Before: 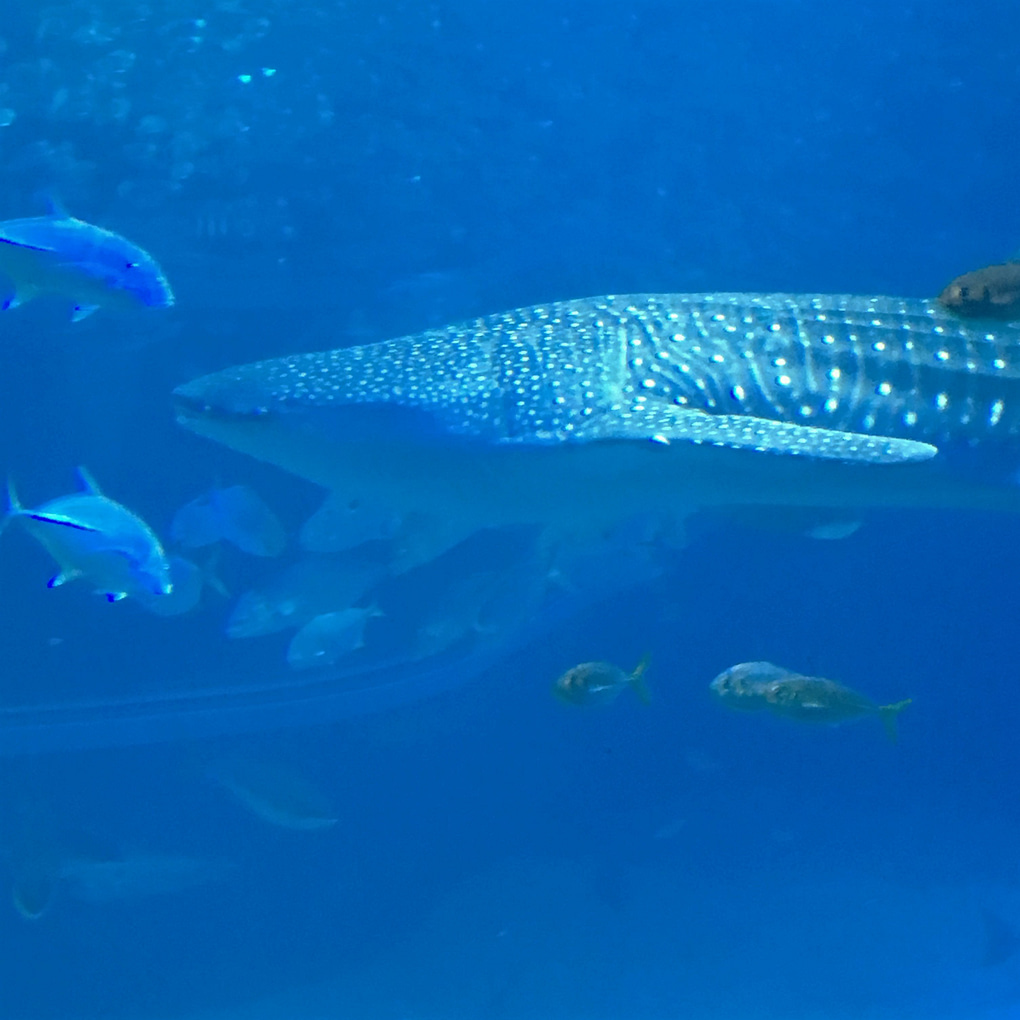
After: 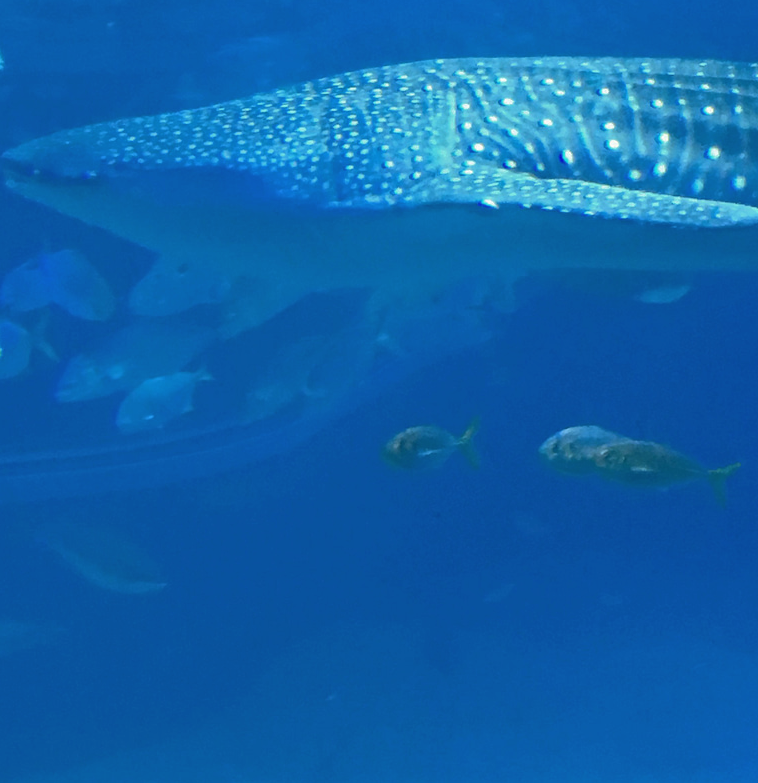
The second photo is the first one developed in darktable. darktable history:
crop: left 16.829%, top 23.197%, right 8.8%
tone curve: curves: ch0 [(0, 0) (0.003, 0.096) (0.011, 0.096) (0.025, 0.098) (0.044, 0.099) (0.069, 0.106) (0.1, 0.128) (0.136, 0.153) (0.177, 0.186) (0.224, 0.218) (0.277, 0.265) (0.335, 0.316) (0.399, 0.374) (0.468, 0.445) (0.543, 0.526) (0.623, 0.605) (0.709, 0.681) (0.801, 0.758) (0.898, 0.819) (1, 1)], color space Lab, linked channels, preserve colors none
